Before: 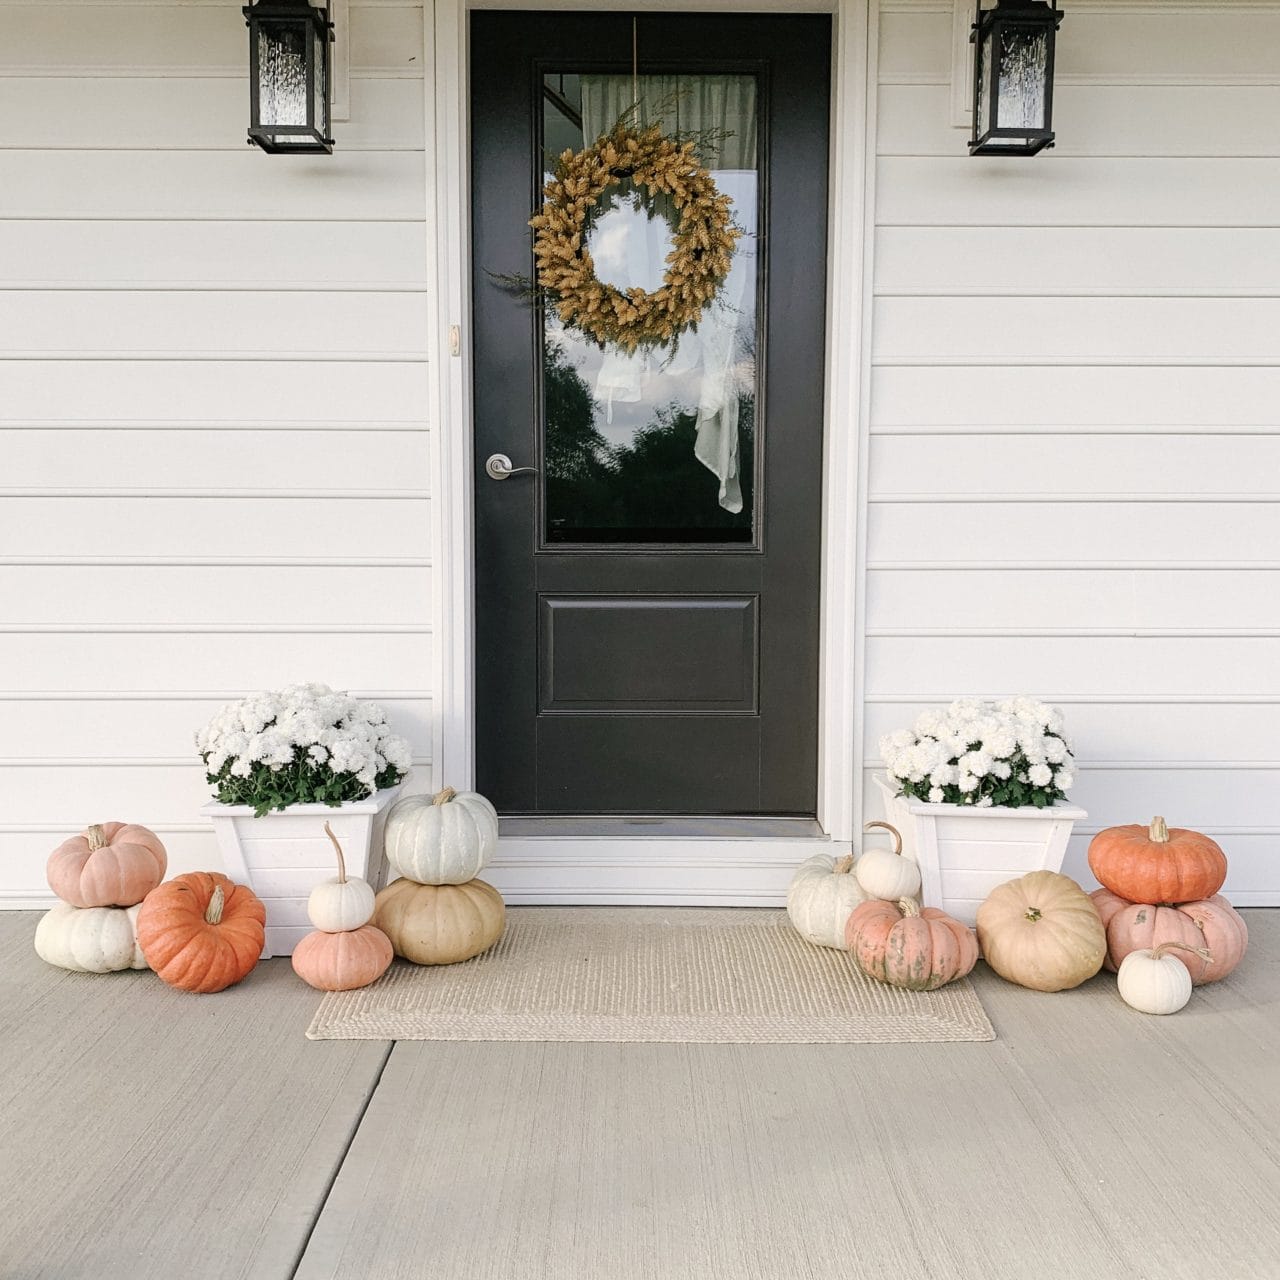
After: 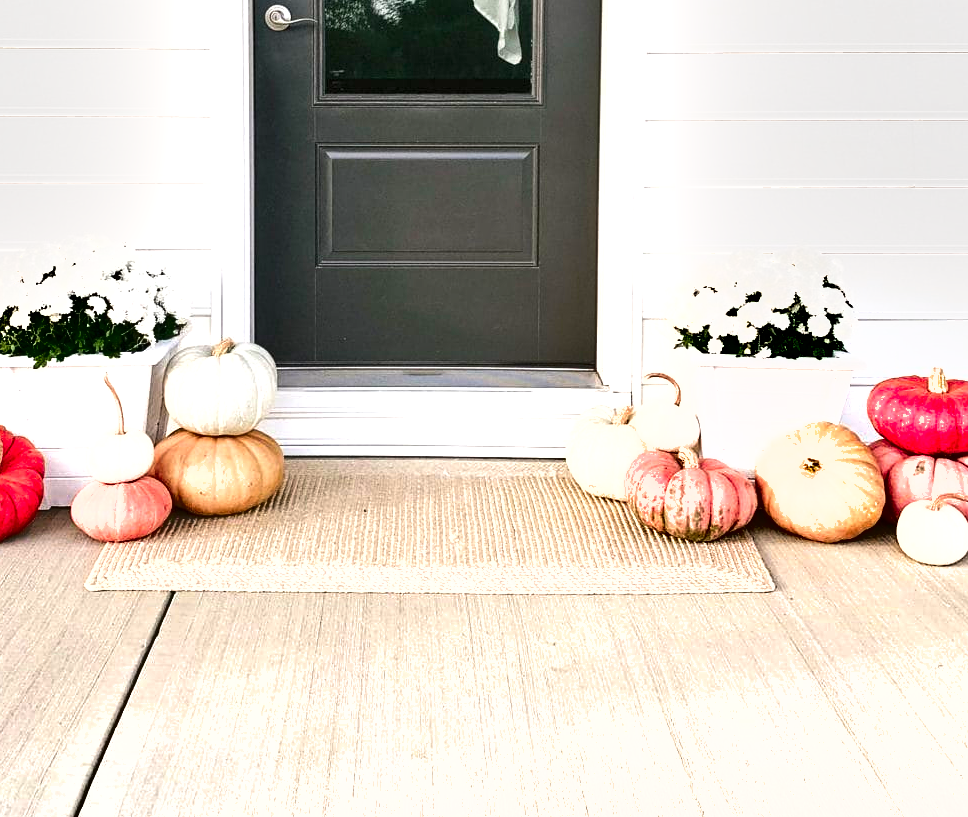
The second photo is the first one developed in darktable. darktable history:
color zones: curves: ch1 [(0.239, 0.552) (0.75, 0.5)]; ch2 [(0.25, 0.462) (0.749, 0.457)], mix 25.94%
crop and rotate: left 17.299%, top 35.115%, right 7.015%, bottom 1.024%
exposure: exposure 1 EV, compensate highlight preservation false
shadows and highlights: soften with gaussian
